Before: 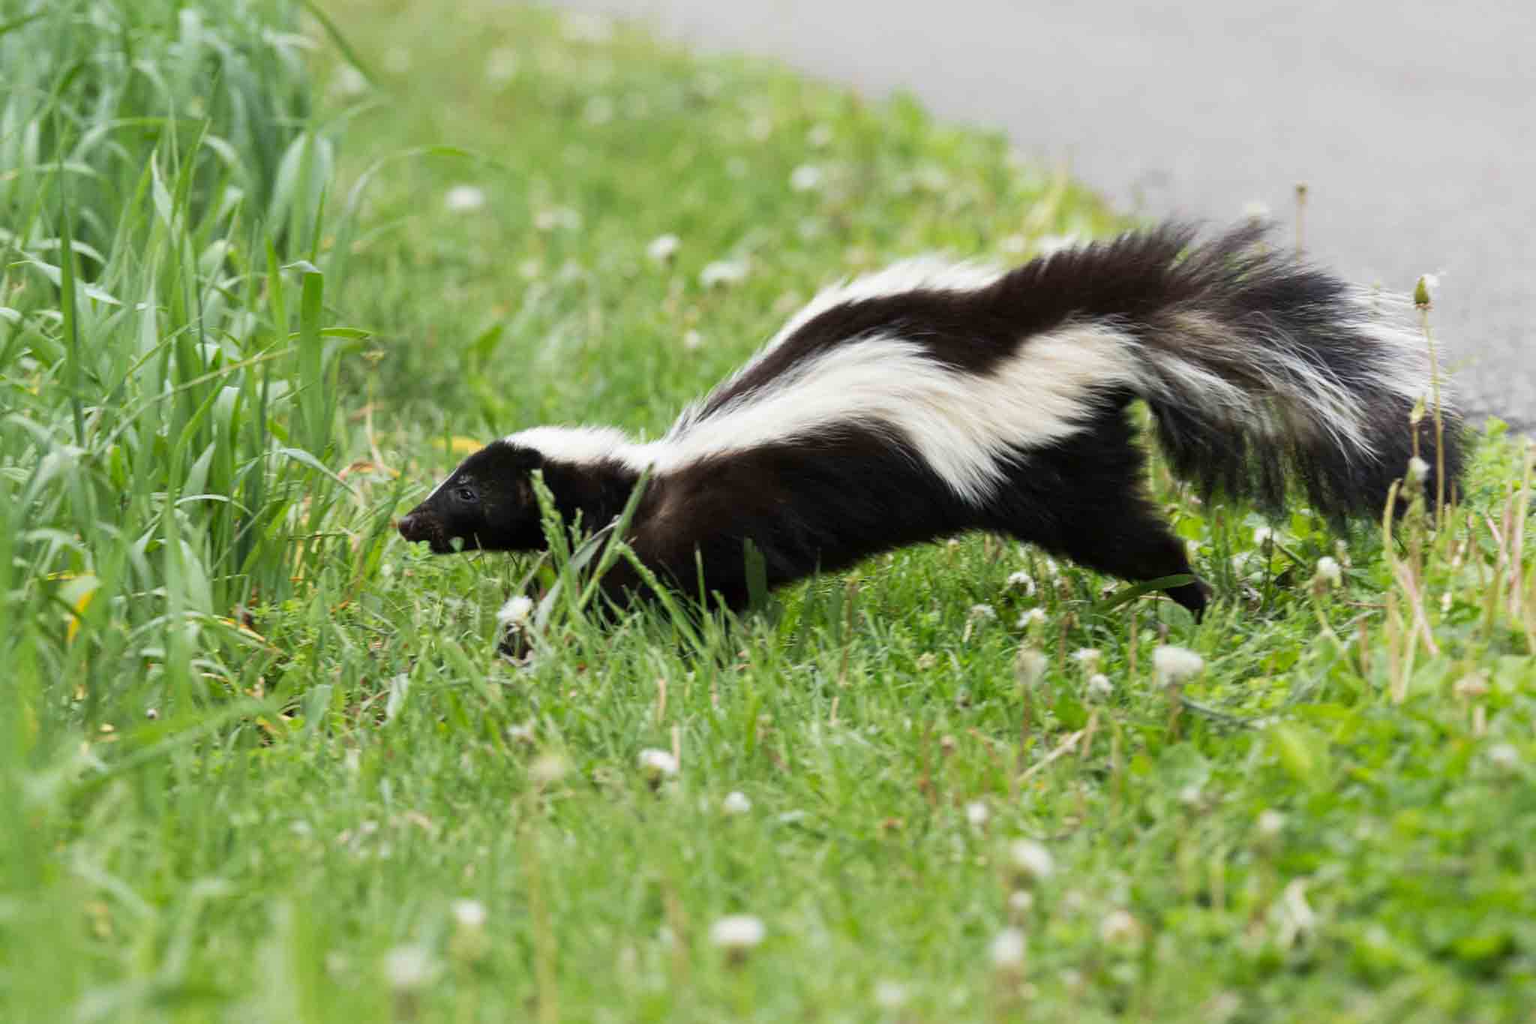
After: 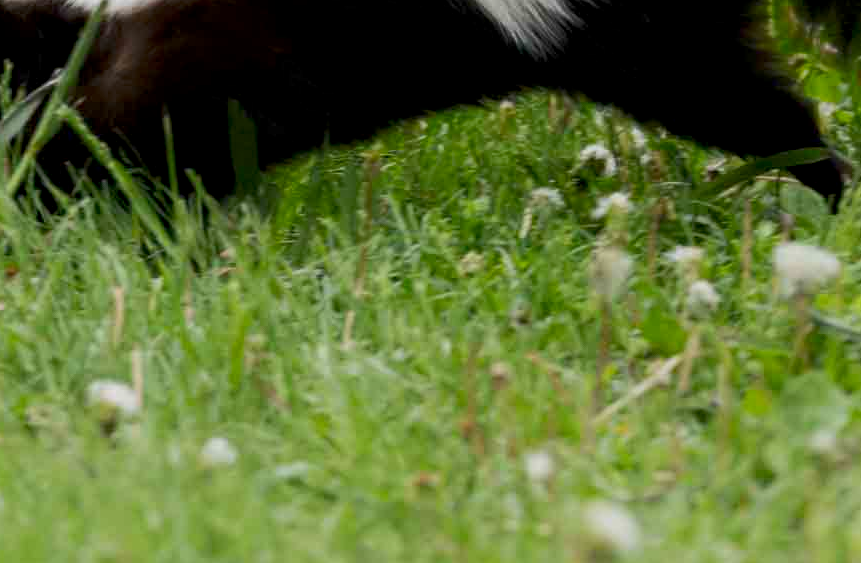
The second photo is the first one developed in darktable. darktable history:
shadows and highlights: shadows -53.41, highlights 84.91, soften with gaussian
exposure: black level correction 0.009, exposure -0.666 EV, compensate exposure bias true, compensate highlight preservation false
crop: left 37.349%, top 45.345%, right 20.569%, bottom 13.345%
